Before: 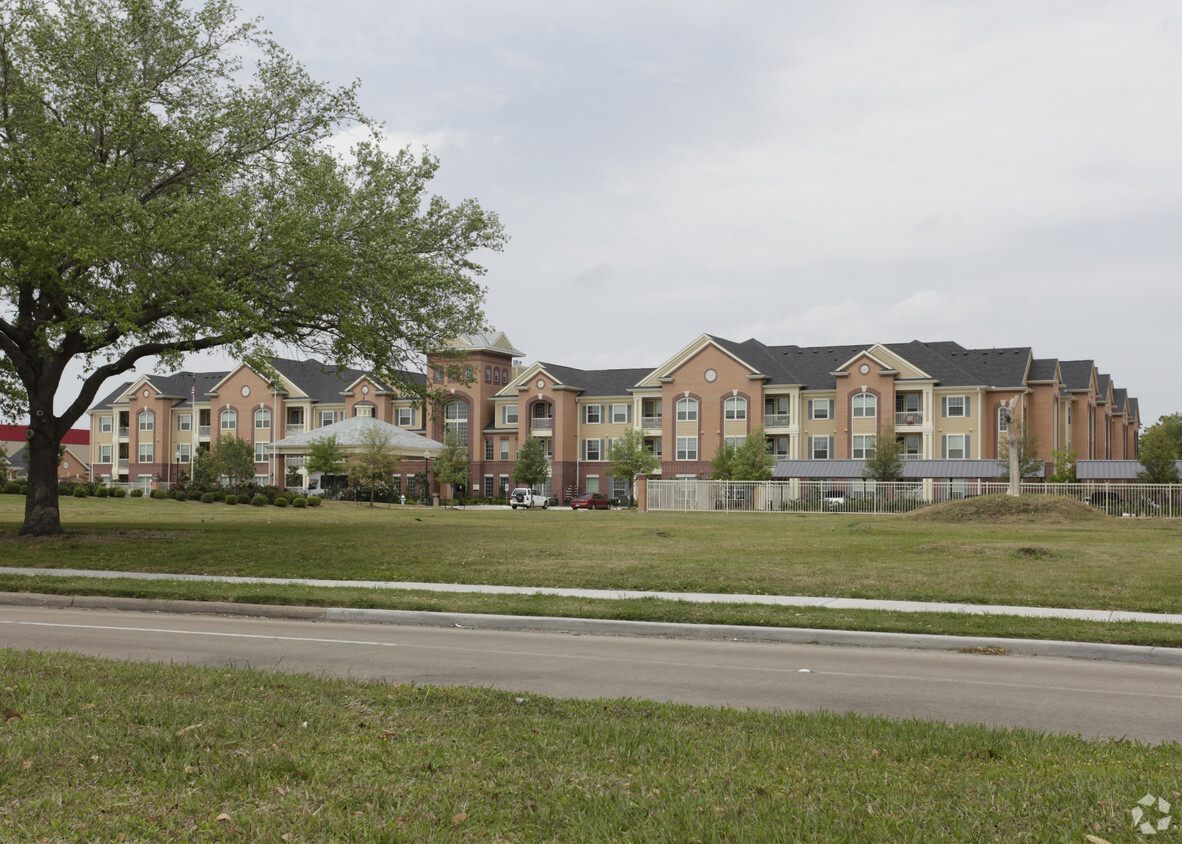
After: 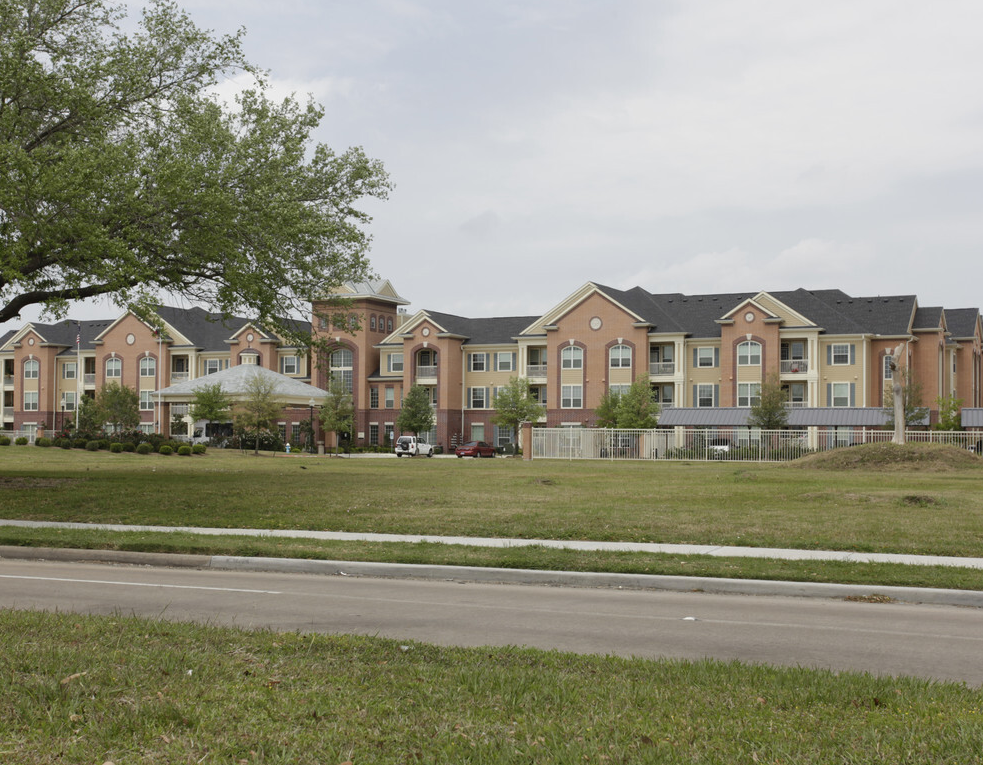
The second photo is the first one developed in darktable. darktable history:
crop: left 9.785%, top 6.274%, right 7.051%, bottom 2.193%
